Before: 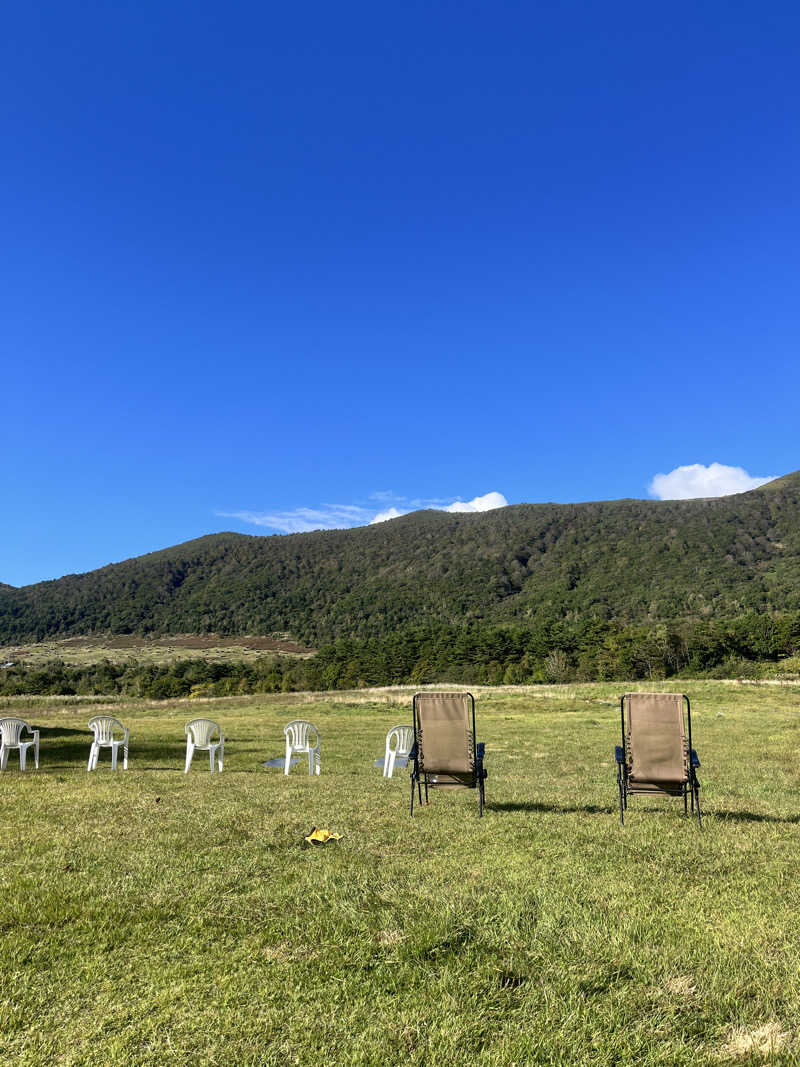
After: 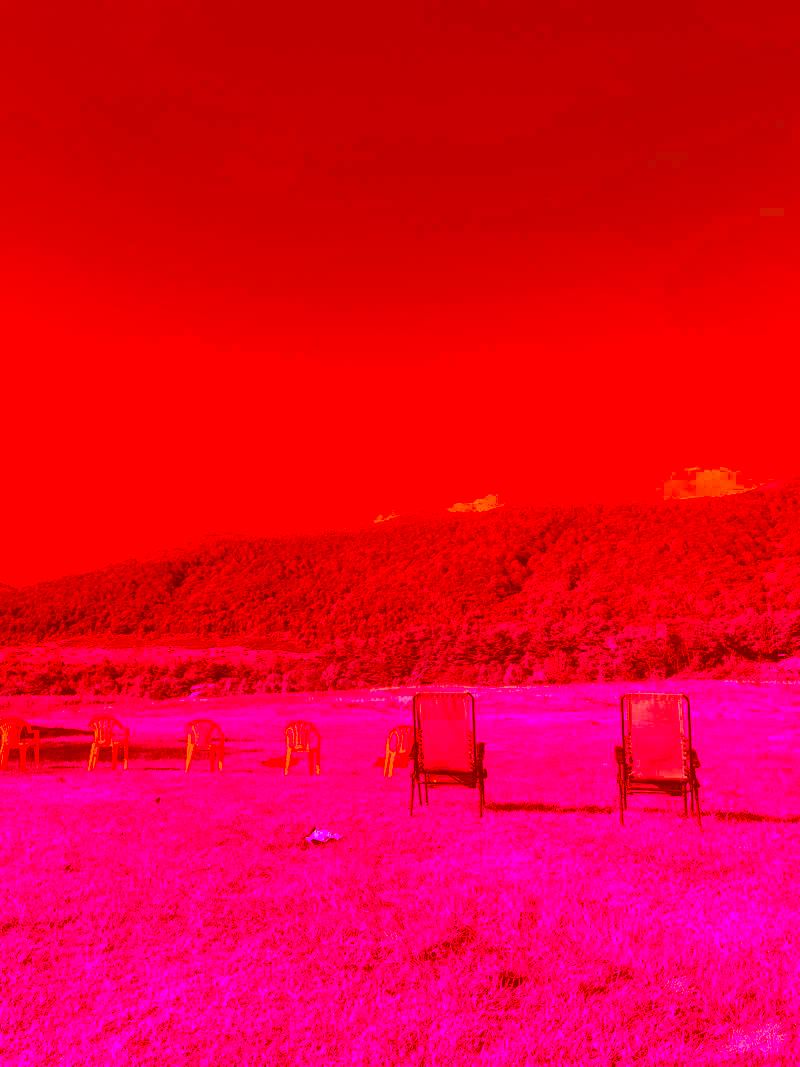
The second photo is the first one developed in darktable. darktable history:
color correction: highlights a* -39.43, highlights b* -39.39, shadows a* -39.47, shadows b* -39.93, saturation -2.96
